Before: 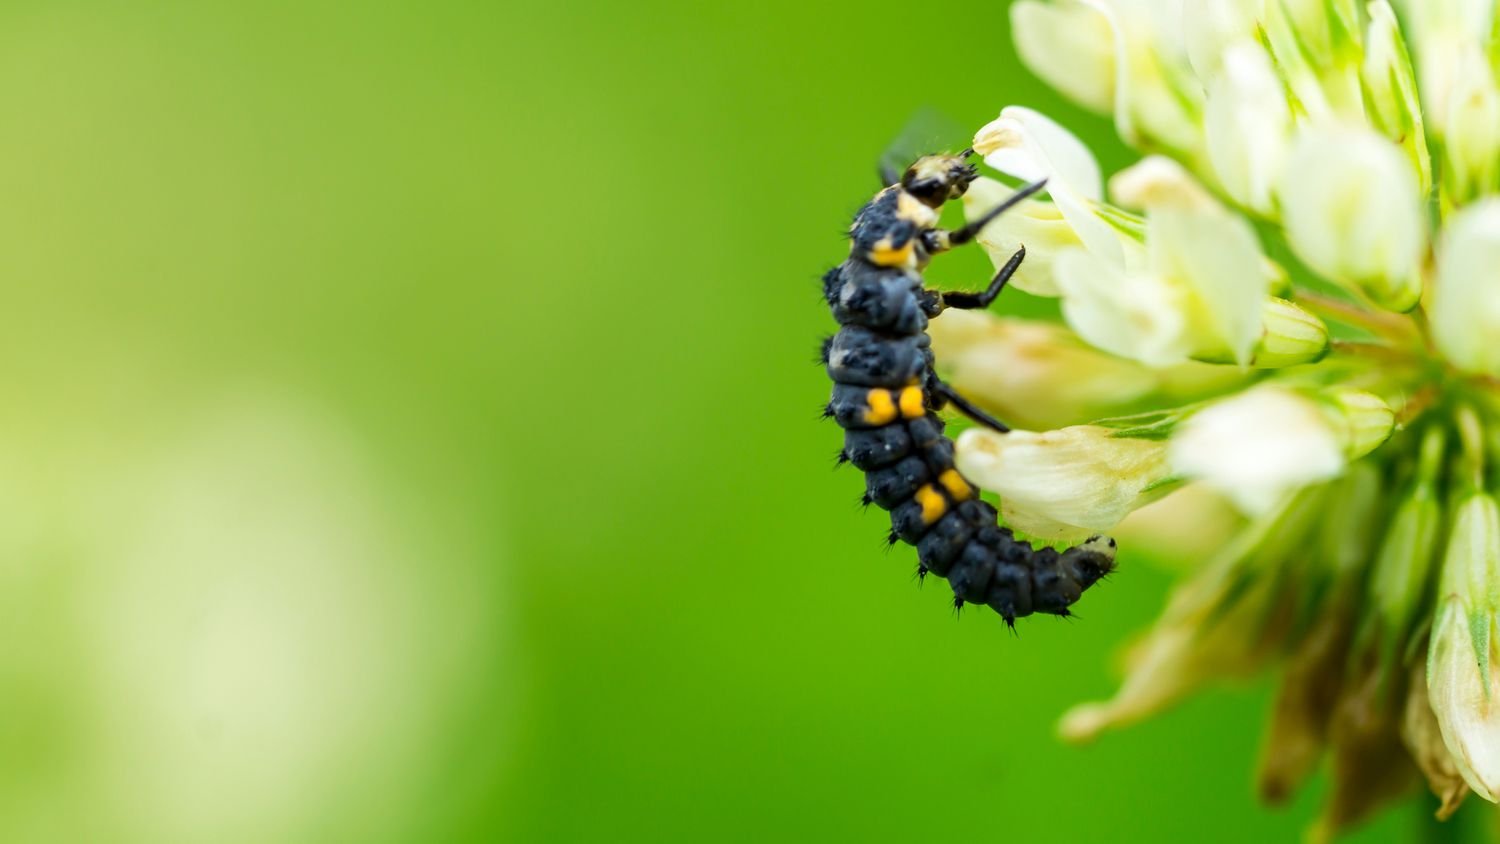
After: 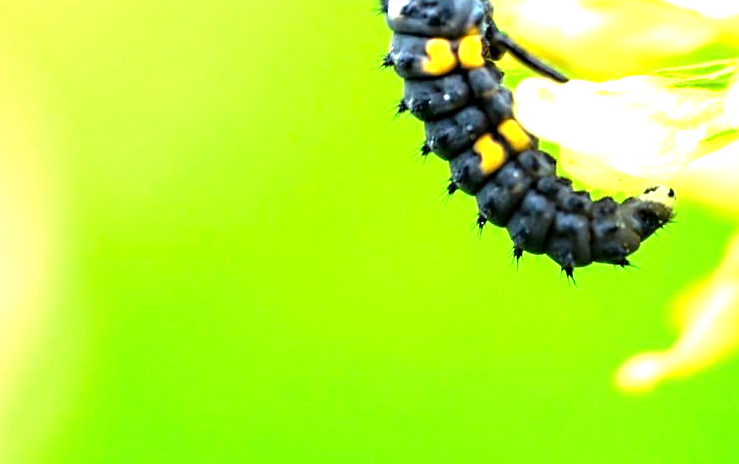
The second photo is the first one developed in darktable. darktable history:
sharpen: amount 0.211
exposure: exposure 1.206 EV, compensate highlight preservation false
tone equalizer: -8 EV -0.742 EV, -7 EV -0.726 EV, -6 EV -0.612 EV, -5 EV -0.386 EV, -3 EV 0.396 EV, -2 EV 0.6 EV, -1 EV 0.698 EV, +0 EV 0.755 EV
crop: left 29.454%, top 41.489%, right 21.229%, bottom 3.472%
